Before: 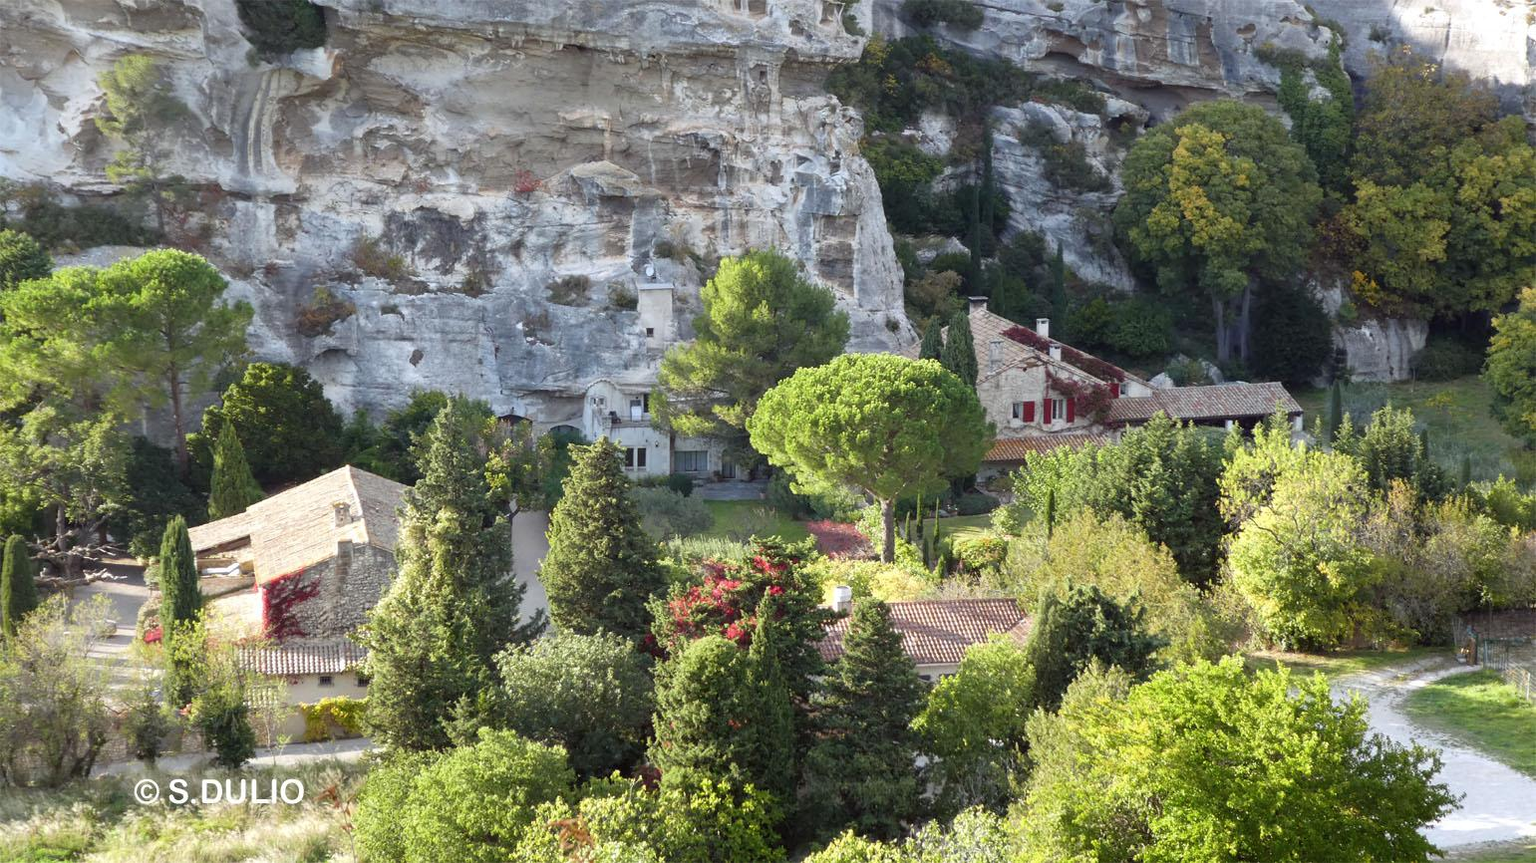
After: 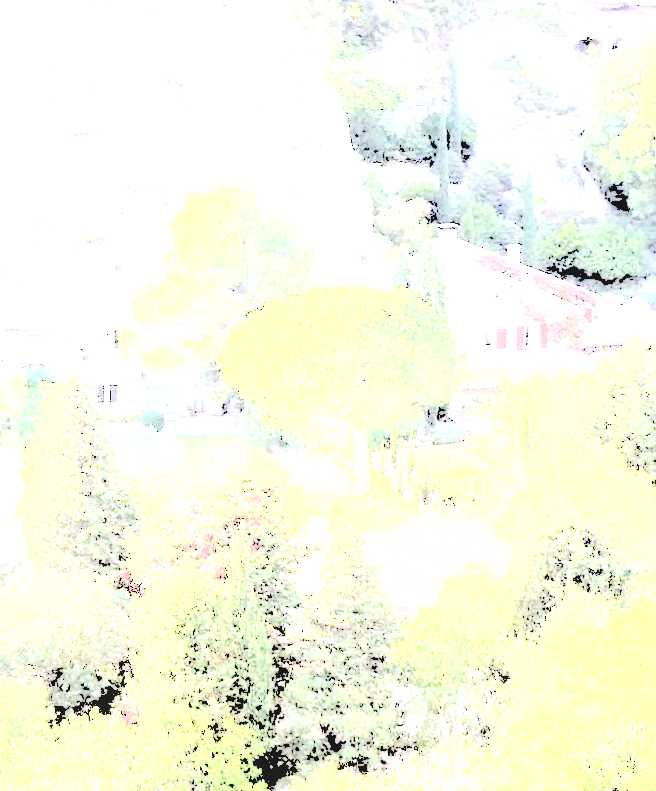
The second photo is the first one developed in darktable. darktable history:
rotate and perspective: rotation -1.32°, lens shift (horizontal) -0.031, crop left 0.015, crop right 0.985, crop top 0.047, crop bottom 0.982
levels: levels [0.246, 0.246, 0.506]
tone curve: curves: ch0 [(0, 0.023) (0.087, 0.065) (0.184, 0.168) (0.45, 0.54) (0.57, 0.683) (0.722, 0.825) (0.877, 0.948) (1, 1)]; ch1 [(0, 0) (0.388, 0.369) (0.45, 0.43) (0.505, 0.509) (0.534, 0.528) (0.657, 0.655) (1, 1)]; ch2 [(0, 0) (0.314, 0.223) (0.427, 0.405) (0.5, 0.5) (0.55, 0.566) (0.625, 0.657) (1, 1)], color space Lab, independent channels, preserve colors none
local contrast: detail 130%
crop: left 33.452%, top 6.025%, right 23.155%
contrast brightness saturation: brightness 0.18, saturation -0.5
exposure: exposure 0.7 EV, compensate highlight preservation false
